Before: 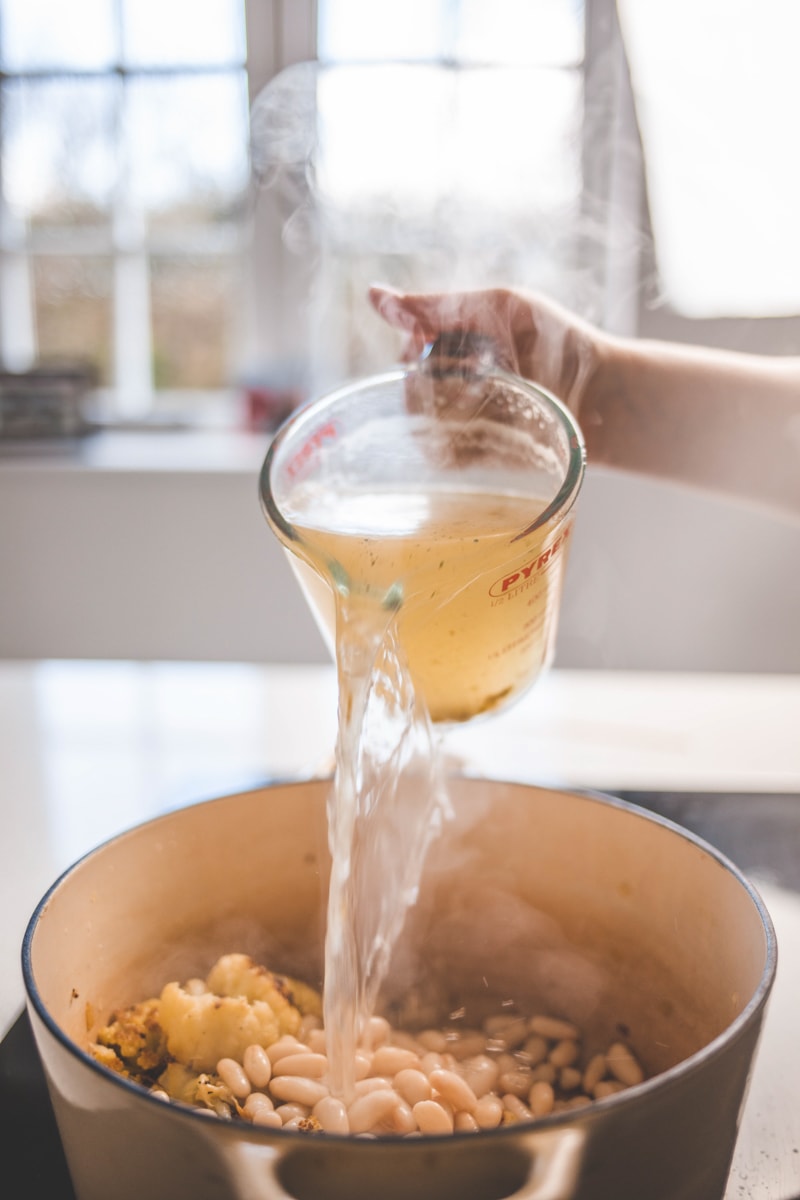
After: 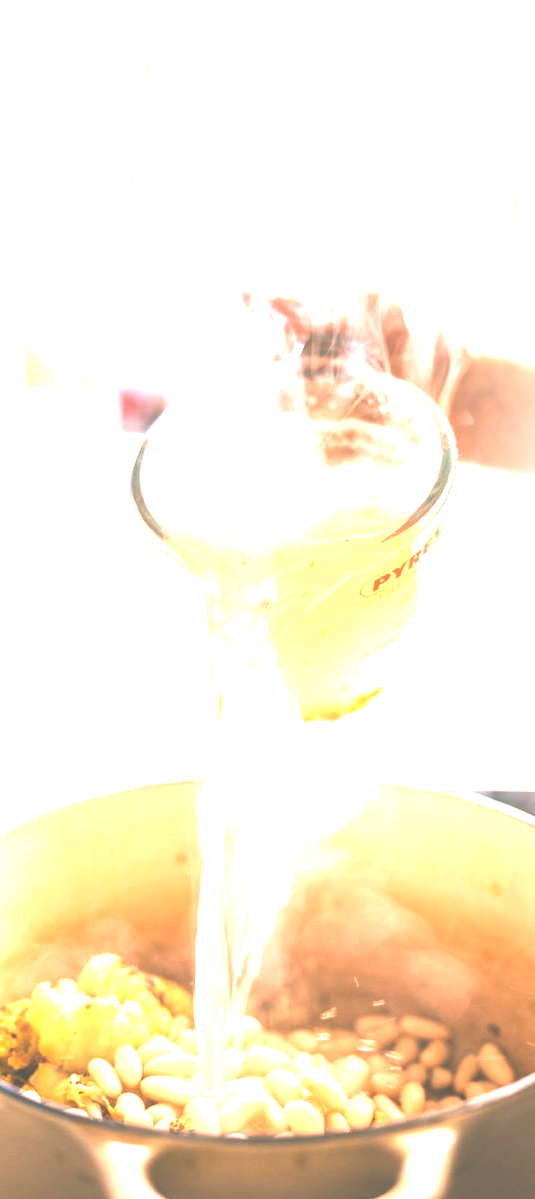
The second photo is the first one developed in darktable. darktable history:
color correction: highlights a* 4.43, highlights b* 4.94, shadows a* -7.63, shadows b* 5.04
exposure: exposure 2.055 EV, compensate exposure bias true, compensate highlight preservation false
crop and rotate: left 16.193%, right 16.854%
